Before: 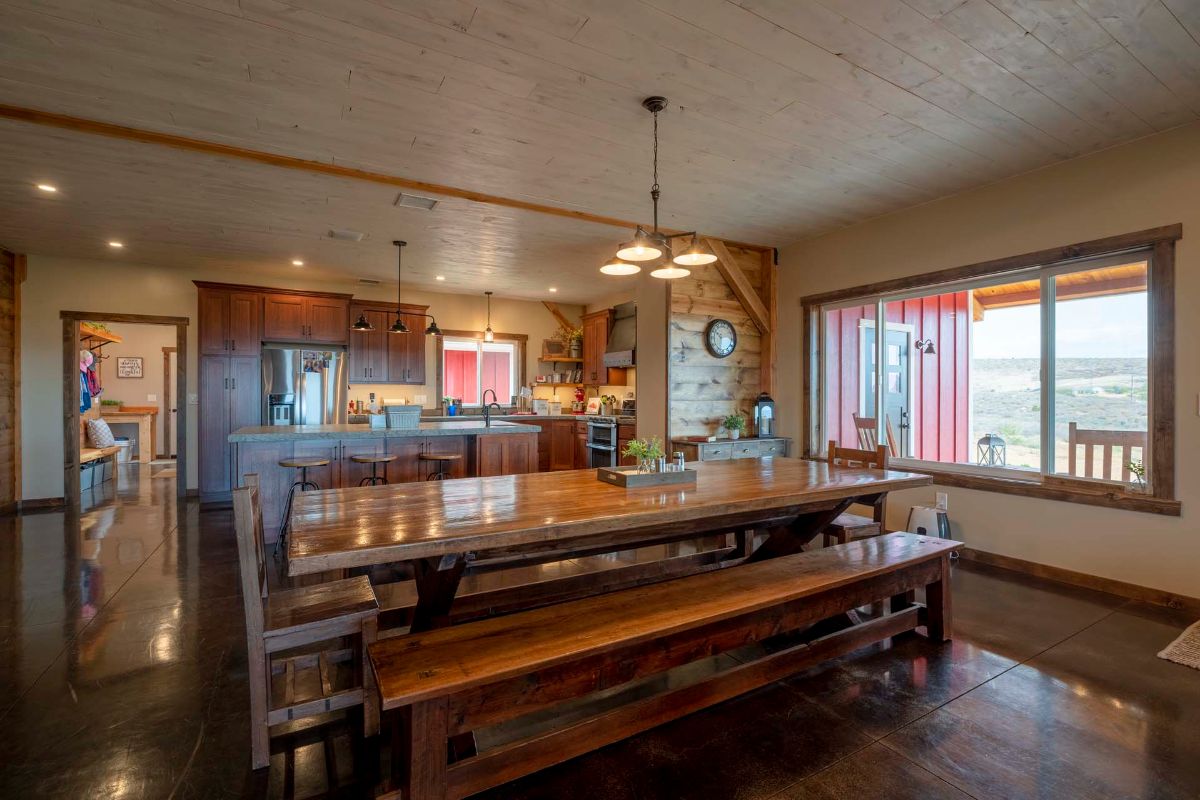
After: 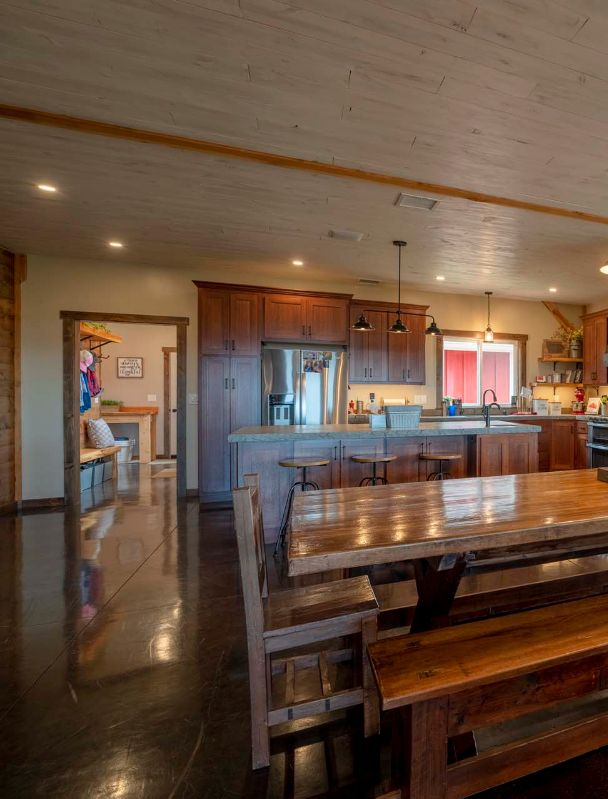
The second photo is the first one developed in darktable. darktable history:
crop and rotate: left 0.009%, top 0%, right 49.26%
tone equalizer: smoothing diameter 24.89%, edges refinement/feathering 8.51, preserve details guided filter
